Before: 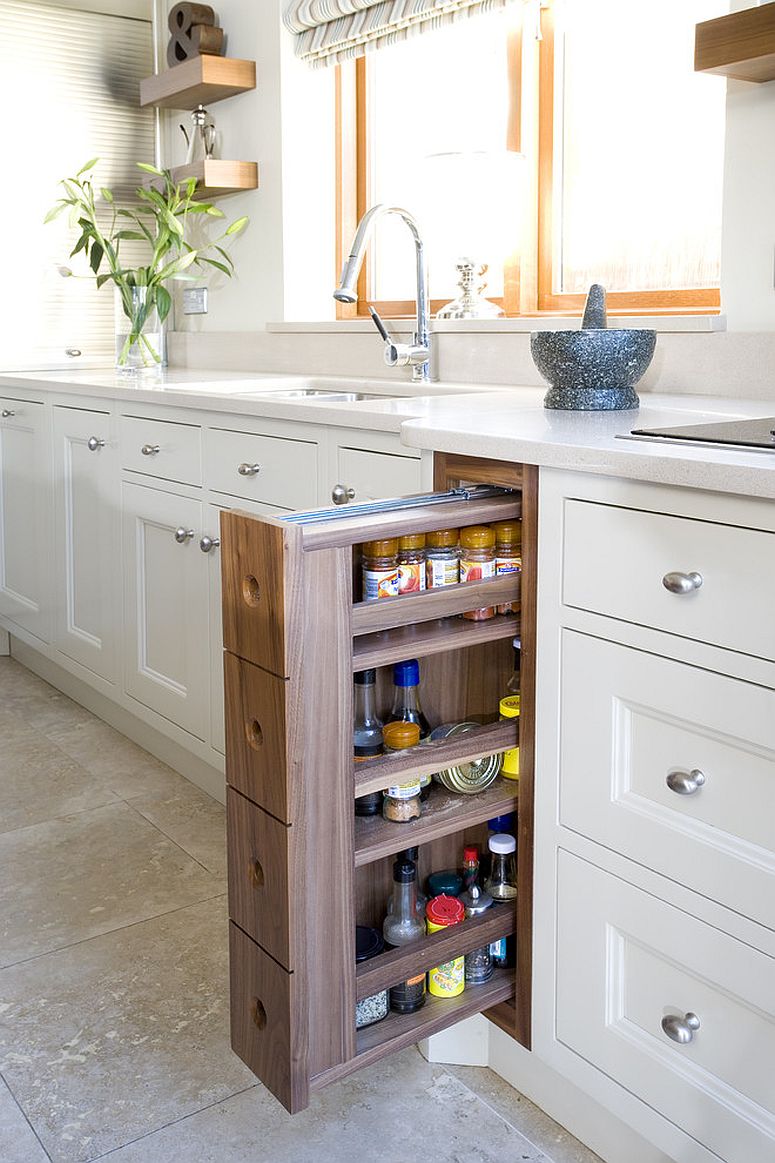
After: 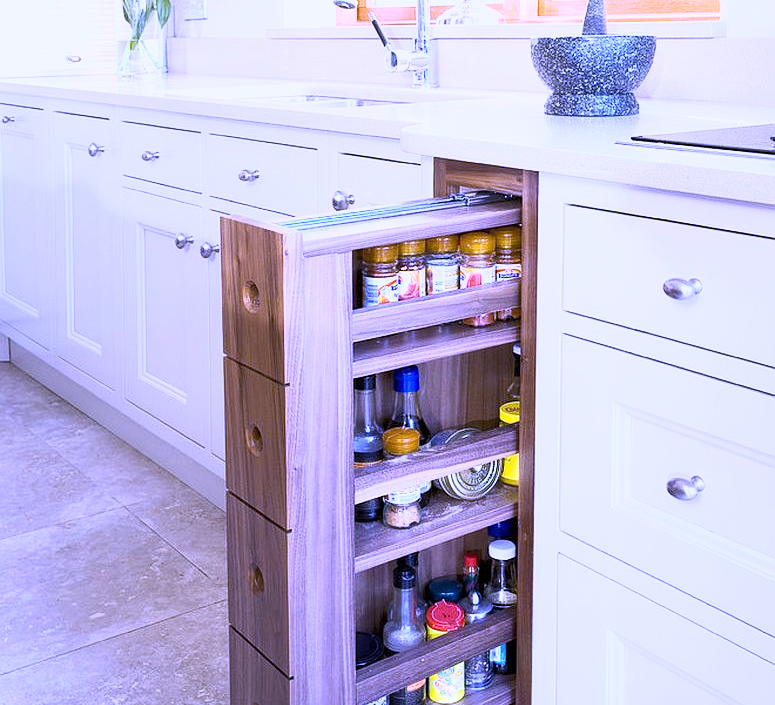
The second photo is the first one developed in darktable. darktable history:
white balance: red 0.98, blue 1.61
crop and rotate: top 25.357%, bottom 13.942%
base curve: curves: ch0 [(0, 0) (0.005, 0.002) (0.193, 0.295) (0.399, 0.664) (0.75, 0.928) (1, 1)]
rgb curve: curves: ch0 [(0, 0) (0.093, 0.159) (0.241, 0.265) (0.414, 0.42) (1, 1)], compensate middle gray true, preserve colors basic power
